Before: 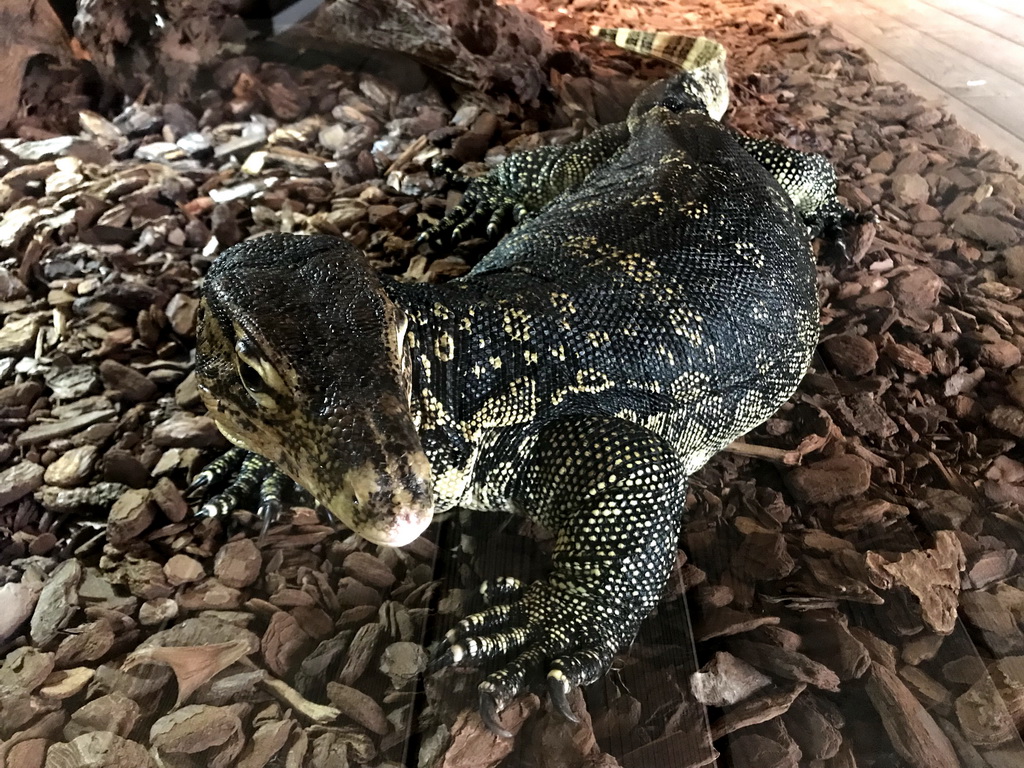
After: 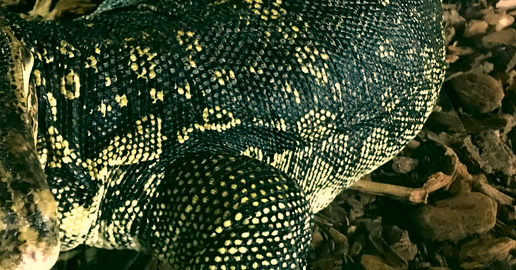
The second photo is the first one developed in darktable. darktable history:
crop: left 36.604%, top 34.227%, right 12.977%, bottom 30.589%
color correction: highlights a* 5.02, highlights b* 24.63, shadows a* -16.06, shadows b* 3.83
